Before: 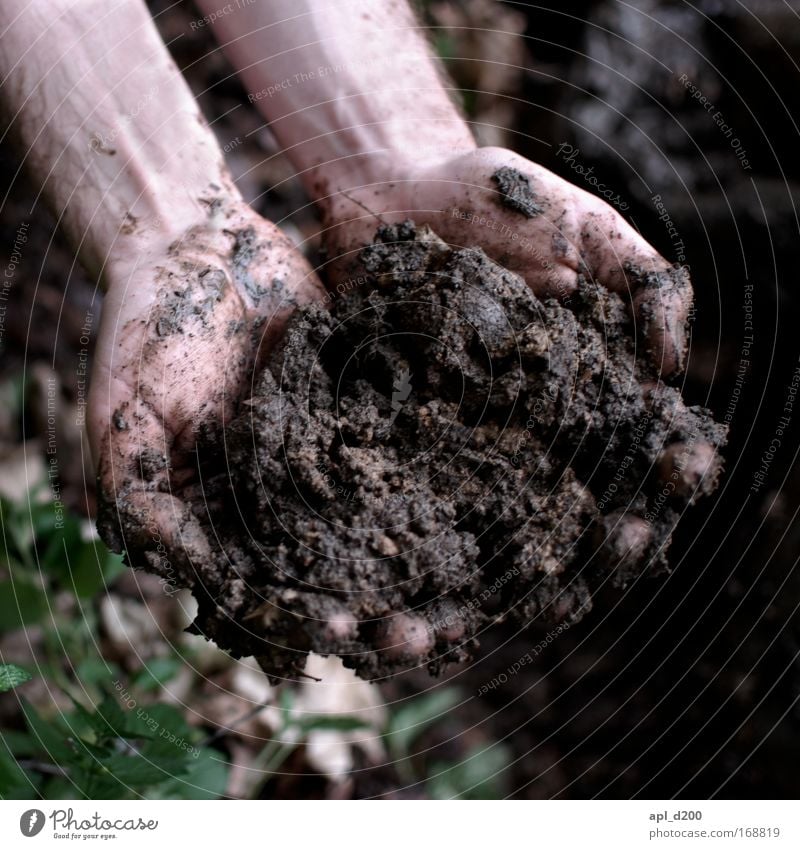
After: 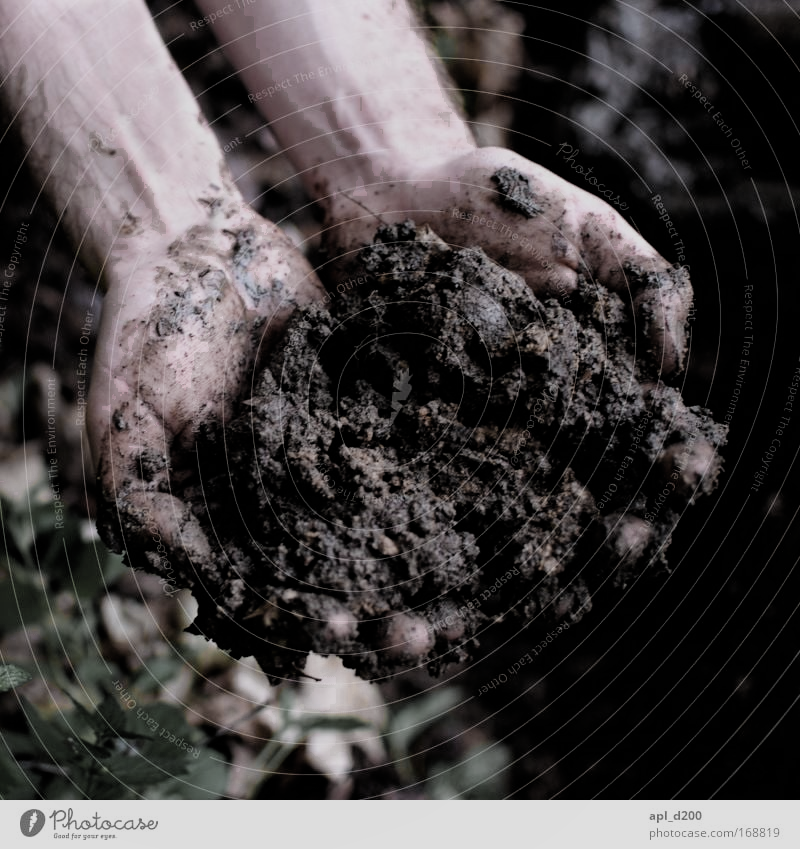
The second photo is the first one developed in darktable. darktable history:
filmic rgb: black relative exposure -7.65 EV, white relative exposure 4.56 EV, hardness 3.61, add noise in highlights 0.001, color science v3 (2019), use custom middle-gray values true, contrast in highlights soft
shadows and highlights: shadows 1.38, highlights 38.67
color zones: curves: ch0 [(0.004, 0.306) (0.107, 0.448) (0.252, 0.656) (0.41, 0.398) (0.595, 0.515) (0.768, 0.628)]; ch1 [(0.07, 0.323) (0.151, 0.452) (0.252, 0.608) (0.346, 0.221) (0.463, 0.189) (0.61, 0.368) (0.735, 0.395) (0.921, 0.412)]; ch2 [(0, 0.476) (0.132, 0.512) (0.243, 0.512) (0.397, 0.48) (0.522, 0.376) (0.634, 0.536) (0.761, 0.46)]
